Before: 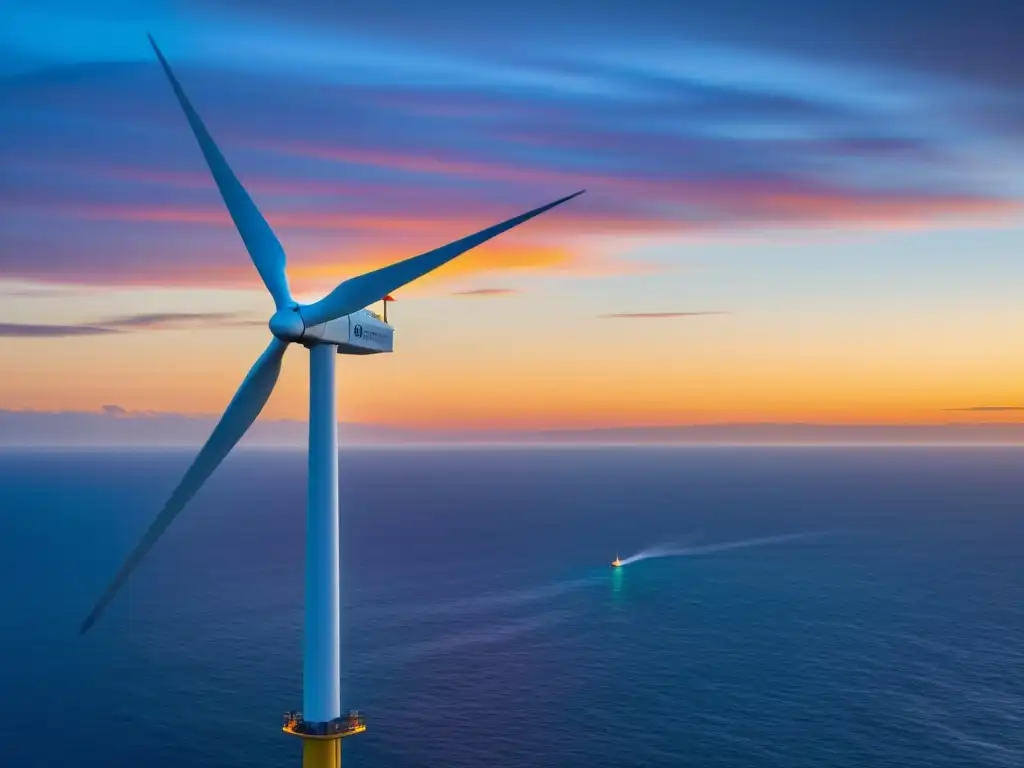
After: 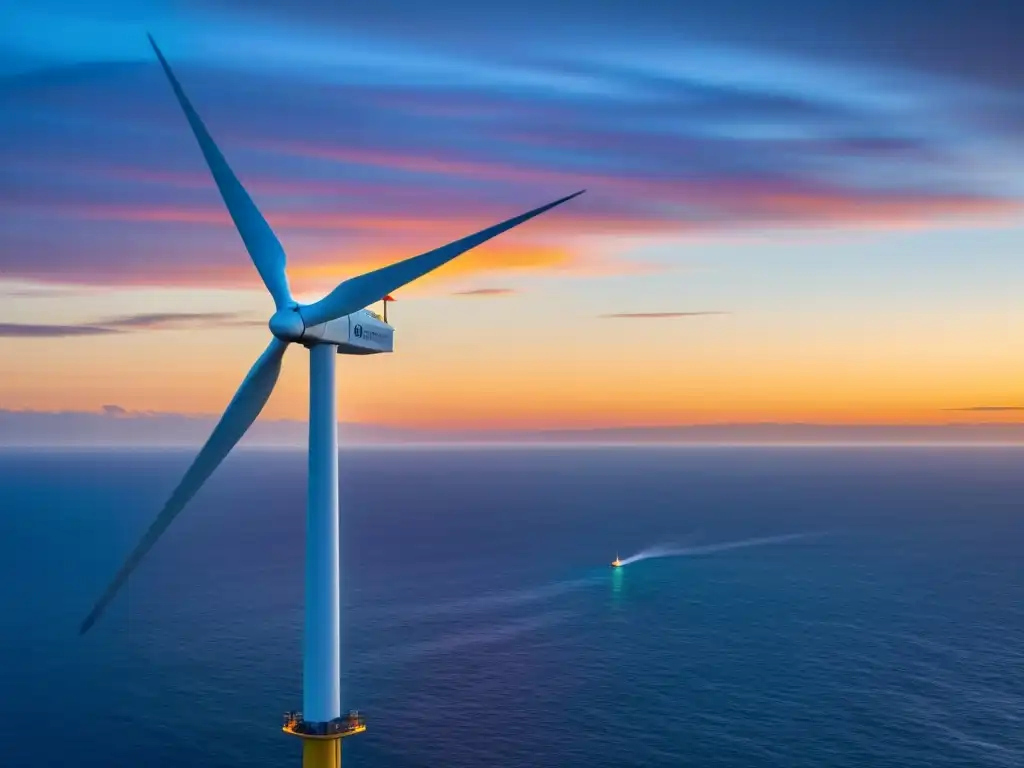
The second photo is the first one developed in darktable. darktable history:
local contrast: highlights 107%, shadows 98%, detail 119%, midtone range 0.2
